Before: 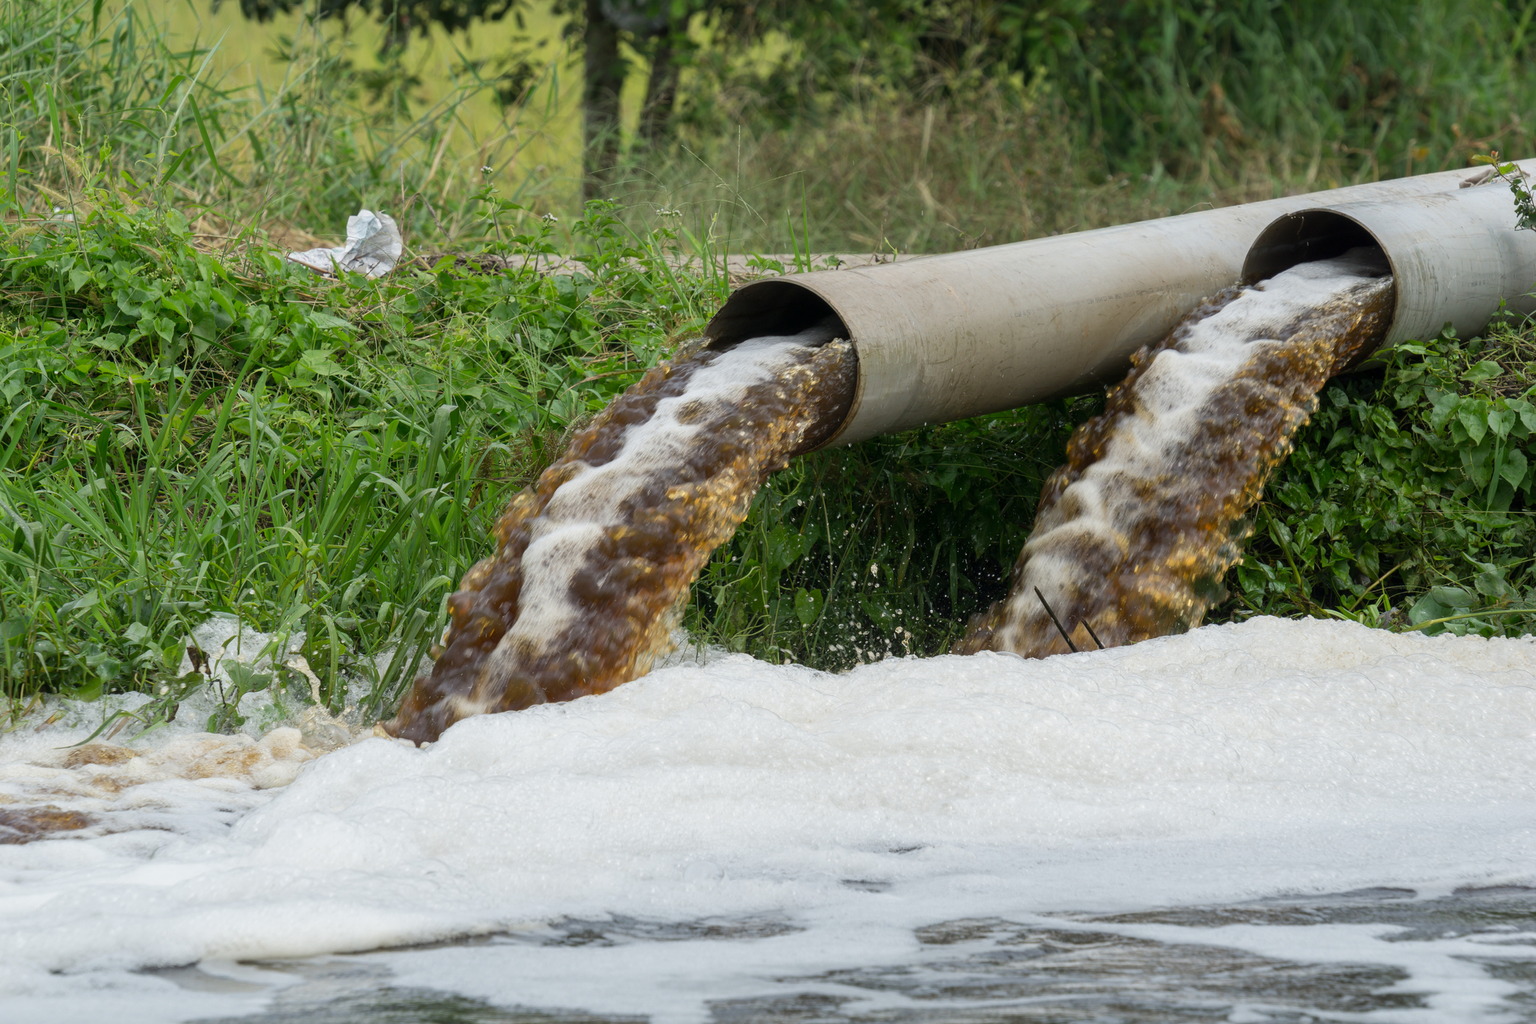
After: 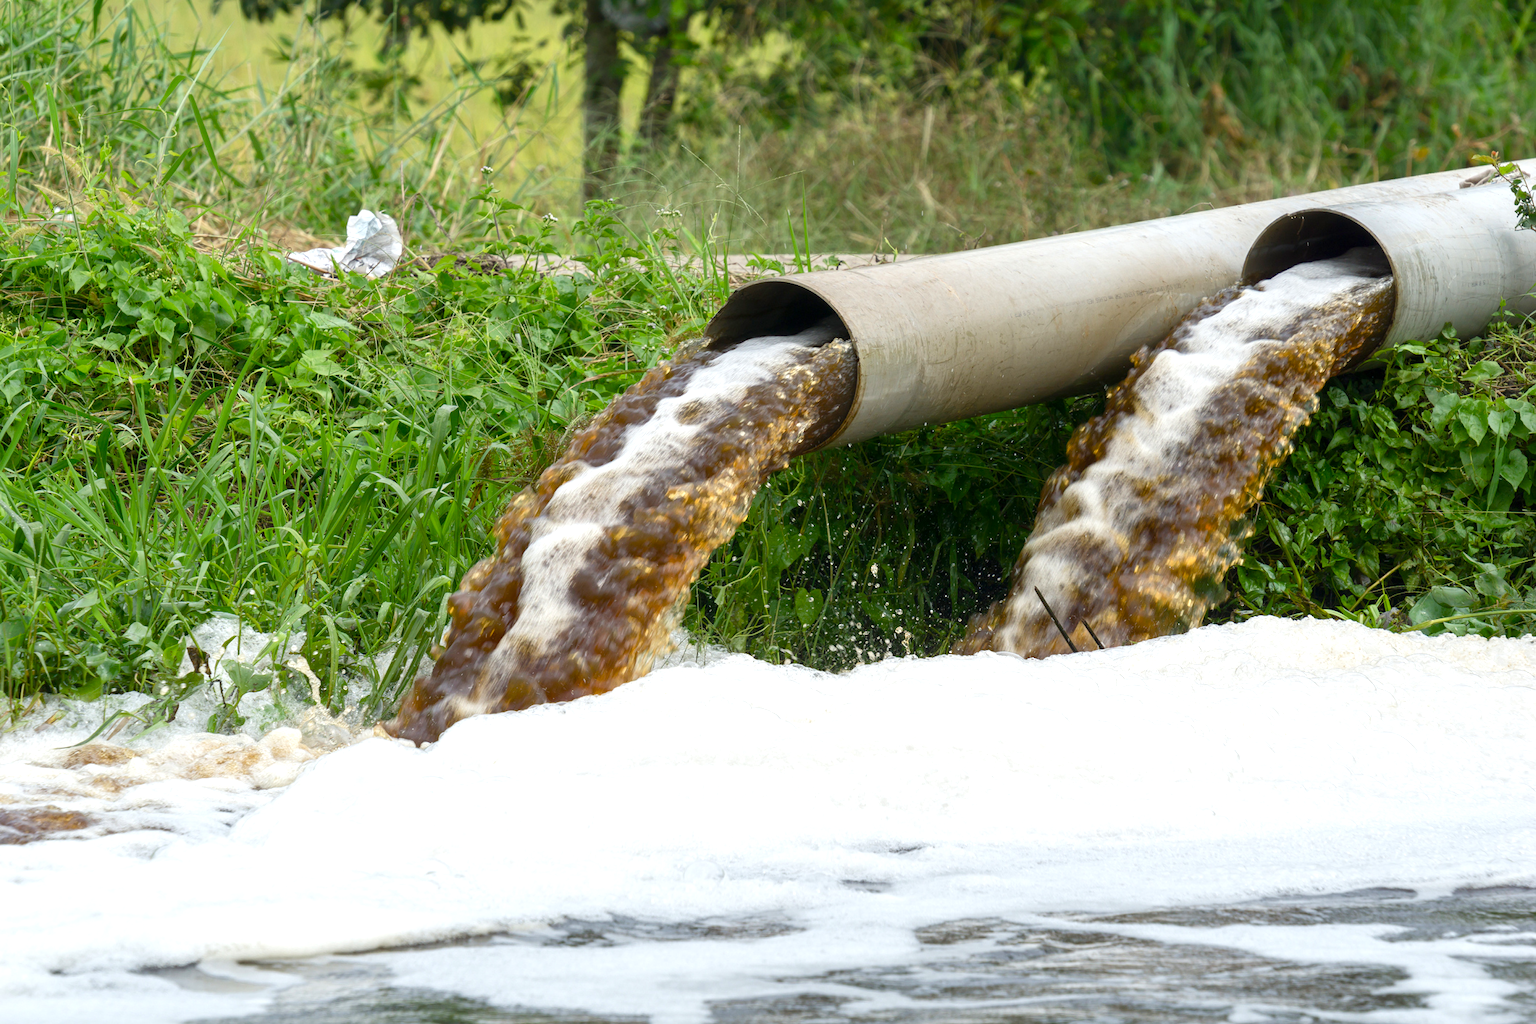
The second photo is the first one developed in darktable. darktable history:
exposure: exposure 0.6 EV, compensate highlight preservation false
color balance rgb: perceptual saturation grading › global saturation 20%, perceptual saturation grading › highlights -25%, perceptual saturation grading › shadows 25%
